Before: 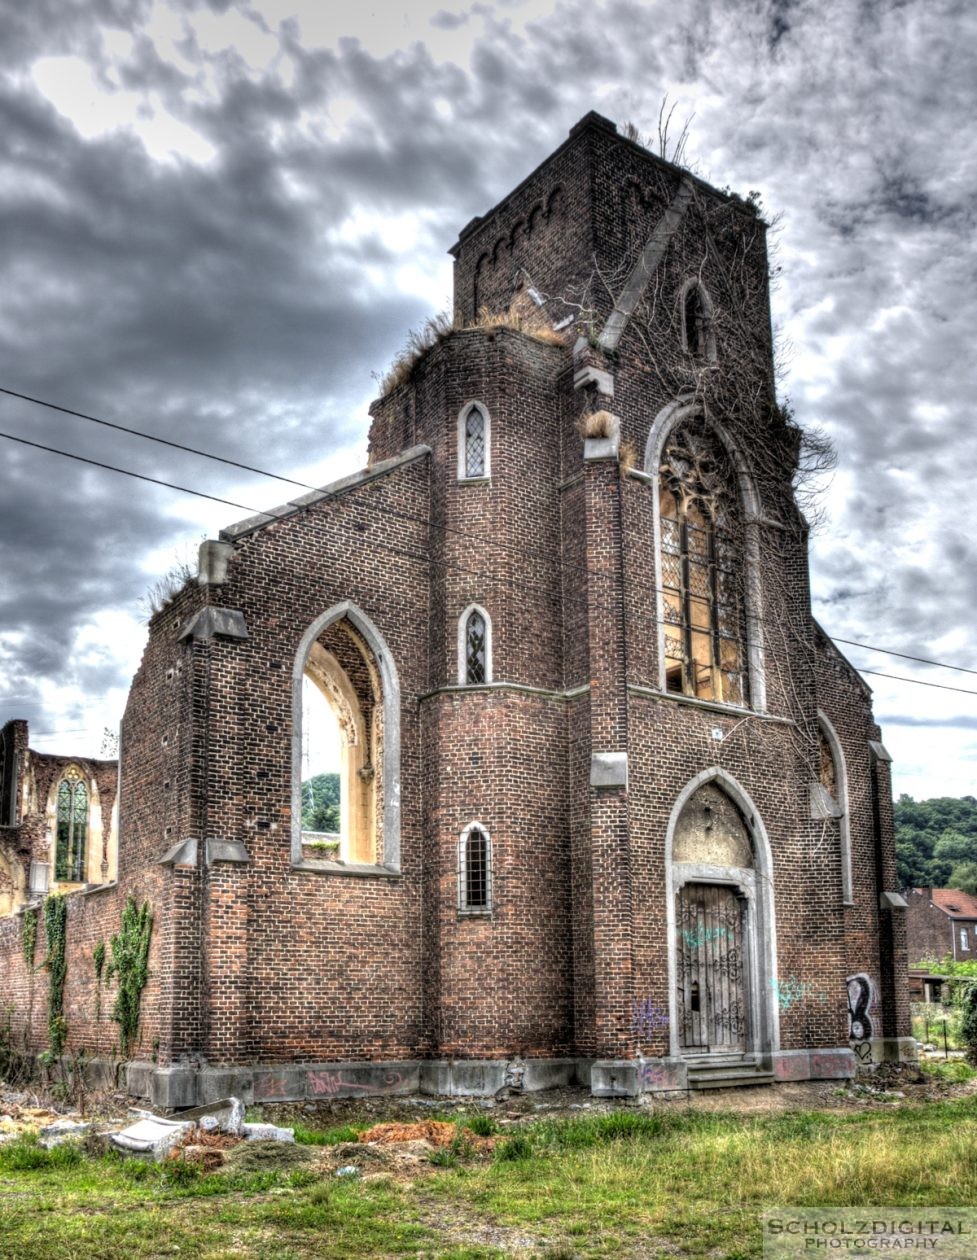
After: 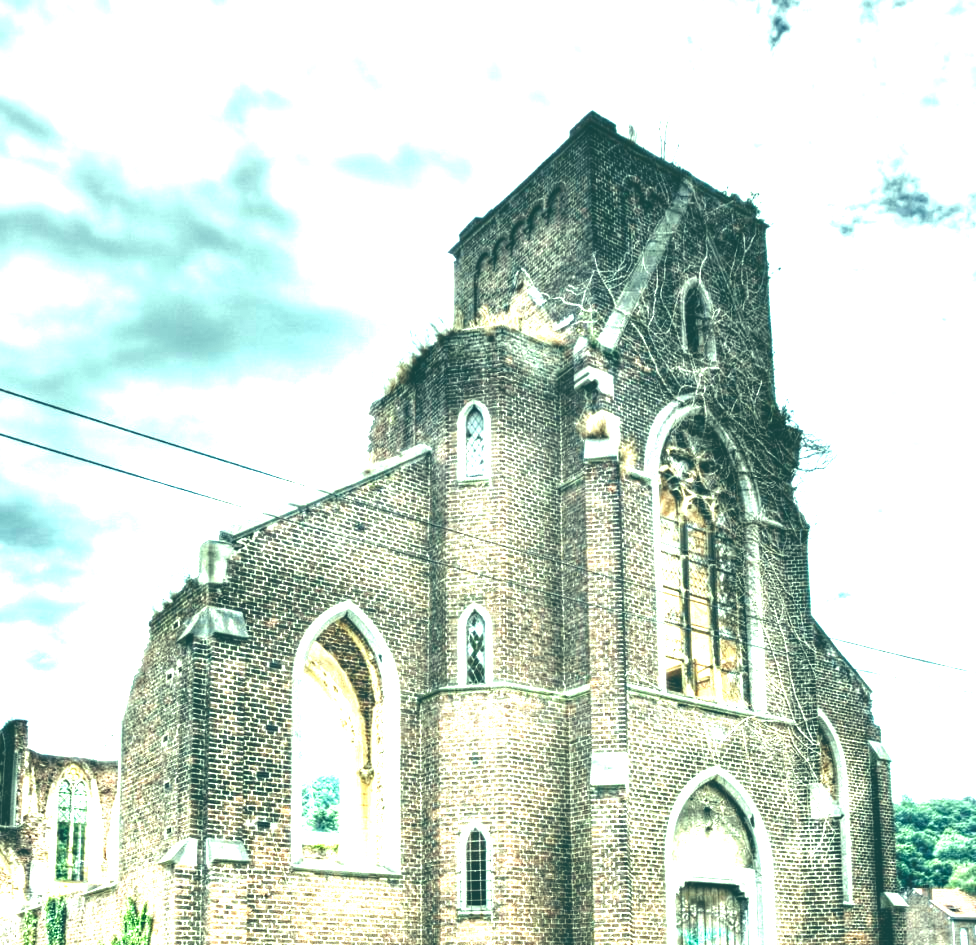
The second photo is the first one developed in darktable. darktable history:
crop: bottom 24.967%
exposure: black level correction -0.023, exposure 1.397 EV, compensate highlight preservation false
color balance rgb: shadows lift › luminance -7.7%, shadows lift › chroma 2.13%, shadows lift › hue 165.27°, power › luminance -7.77%, power › chroma 1.1%, power › hue 215.88°, highlights gain › luminance 15.15%, highlights gain › chroma 7%, highlights gain › hue 125.57°, global offset › luminance -0.33%, global offset › chroma 0.11%, global offset › hue 165.27°, perceptual saturation grading › global saturation 24.42%, perceptual saturation grading › highlights -24.42%, perceptual saturation grading › mid-tones 24.42%, perceptual saturation grading › shadows 40%, perceptual brilliance grading › global brilliance -5%, perceptual brilliance grading › highlights 24.42%, perceptual brilliance grading › mid-tones 7%, perceptual brilliance grading › shadows -5%
